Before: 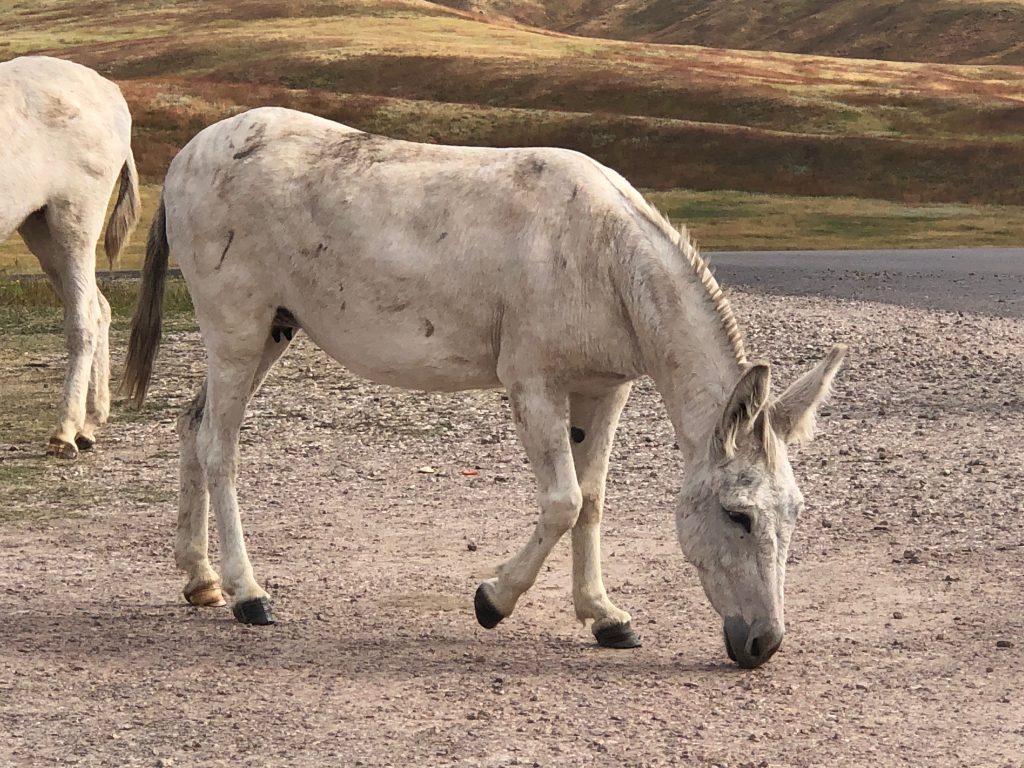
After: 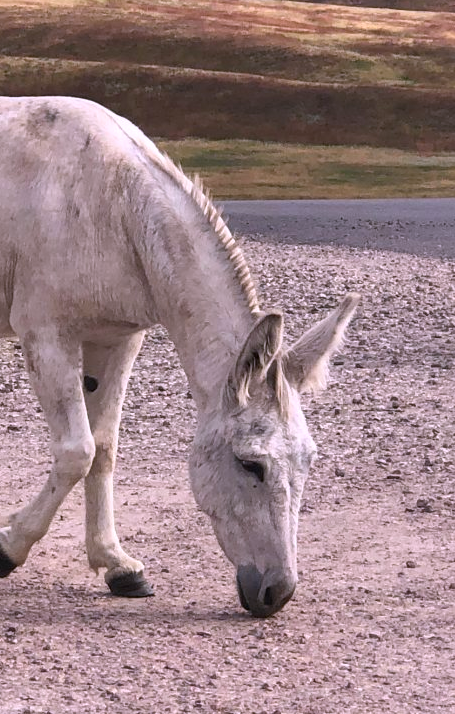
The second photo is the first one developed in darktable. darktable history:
white balance: red 1.042, blue 1.17
crop: left 47.628%, top 6.643%, right 7.874%
